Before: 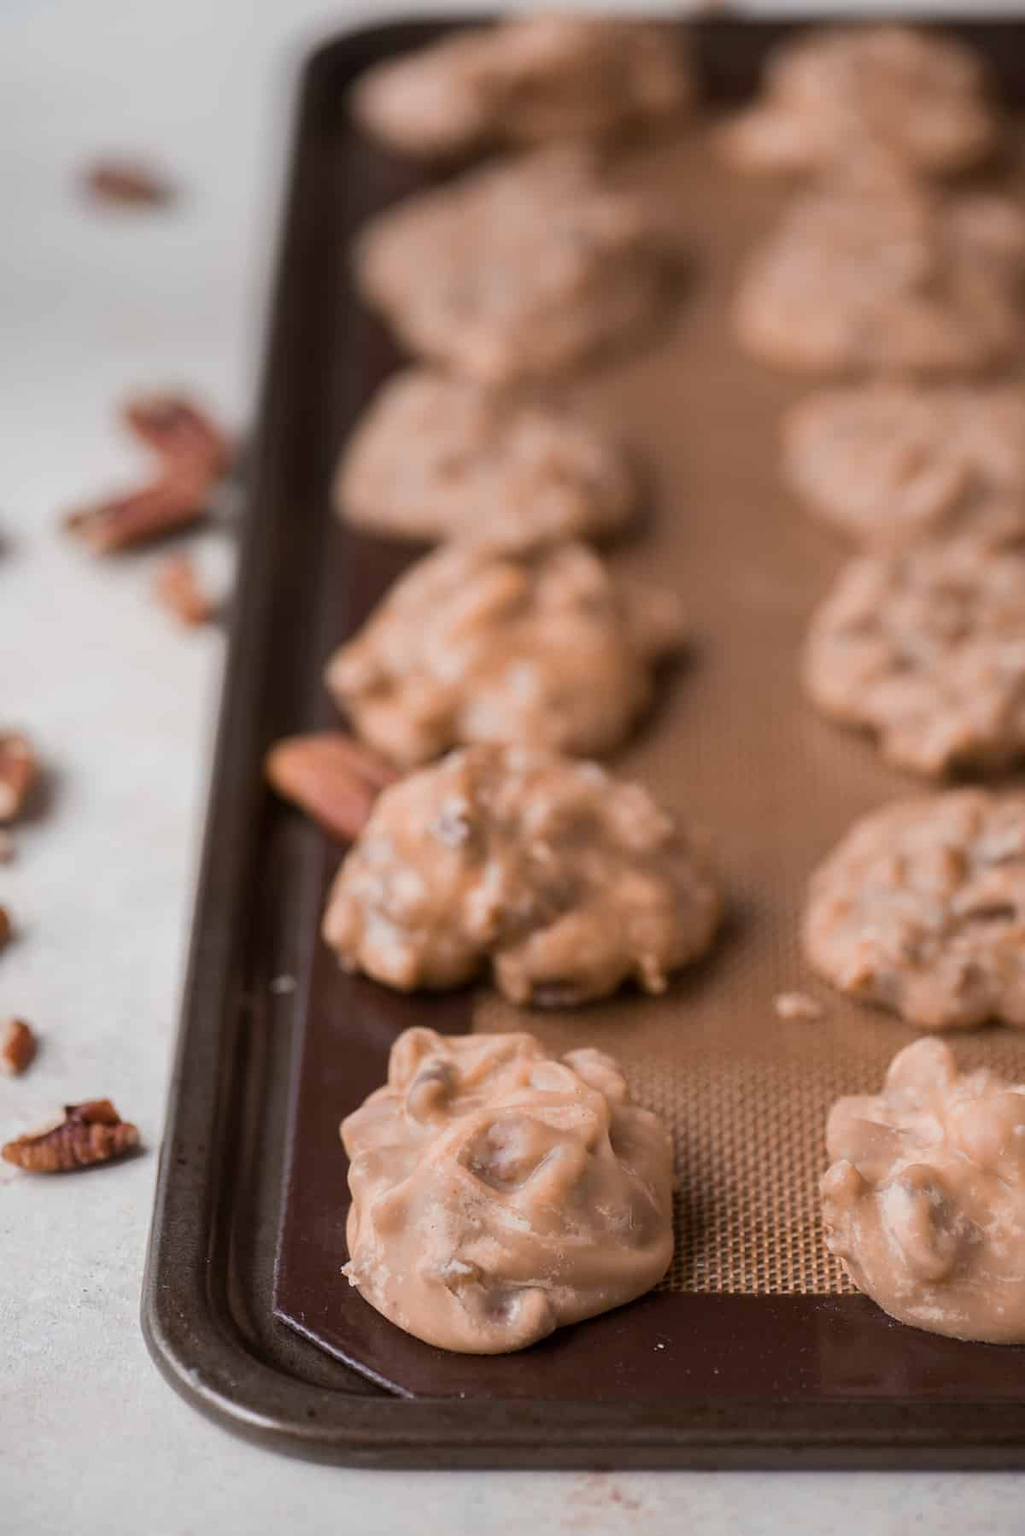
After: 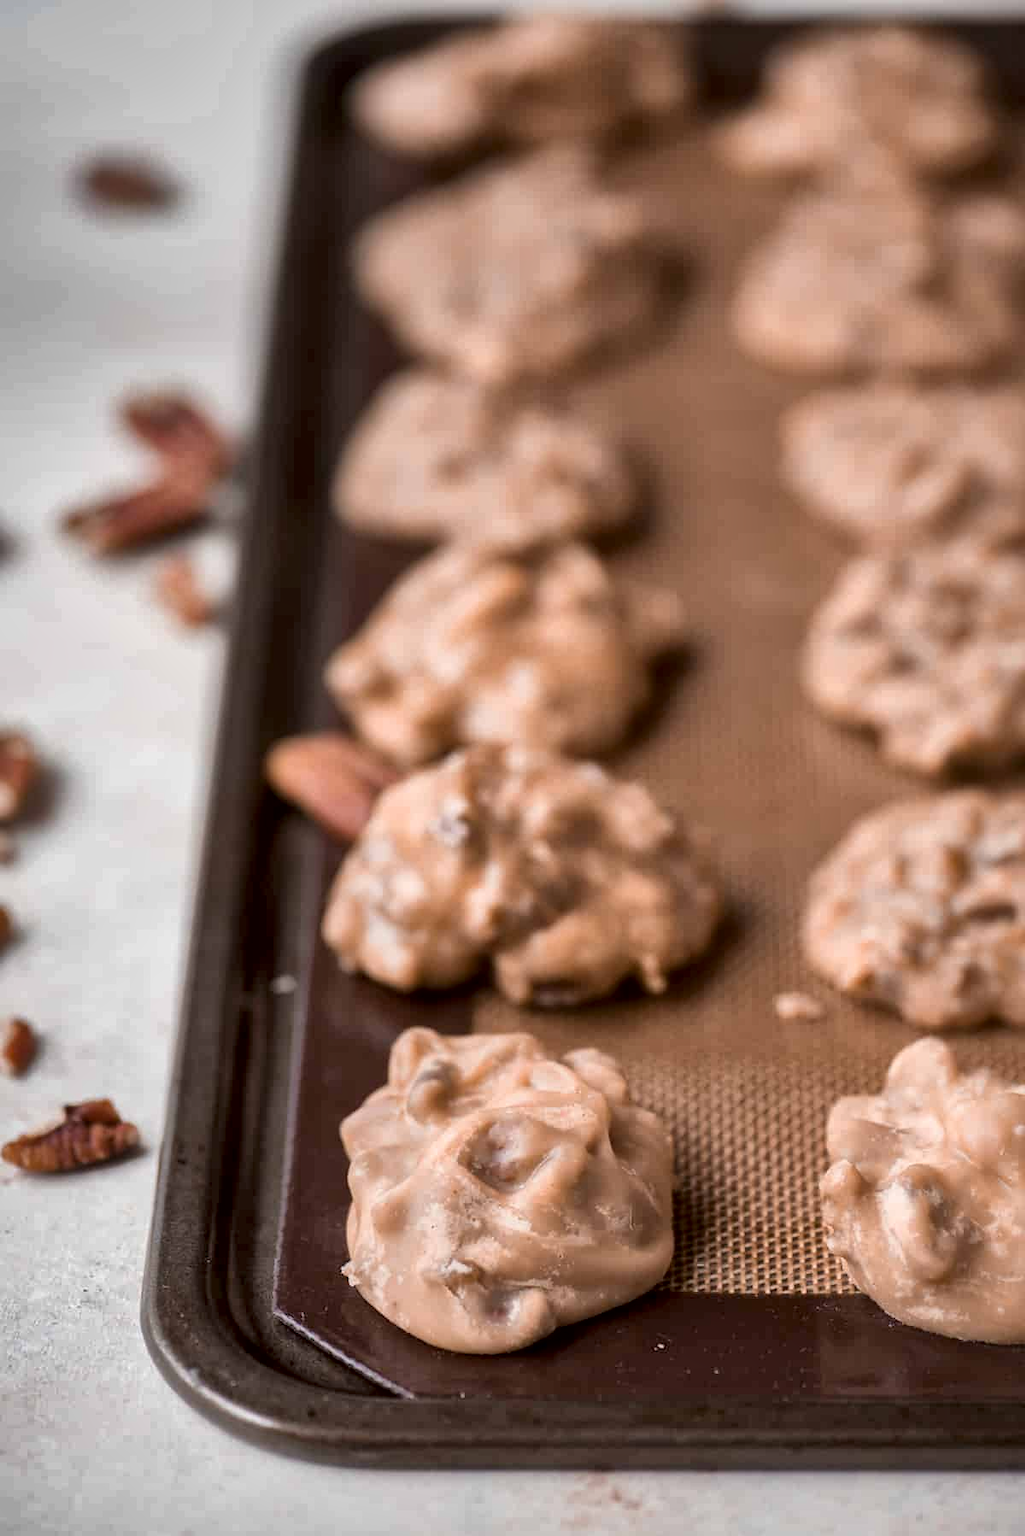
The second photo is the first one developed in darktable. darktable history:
local contrast: mode bilateral grid, contrast 20, coarseness 50, detail 171%, midtone range 0.2
shadows and highlights: radius 171.16, shadows 27, white point adjustment 3.13, highlights -67.95, soften with gaussian
